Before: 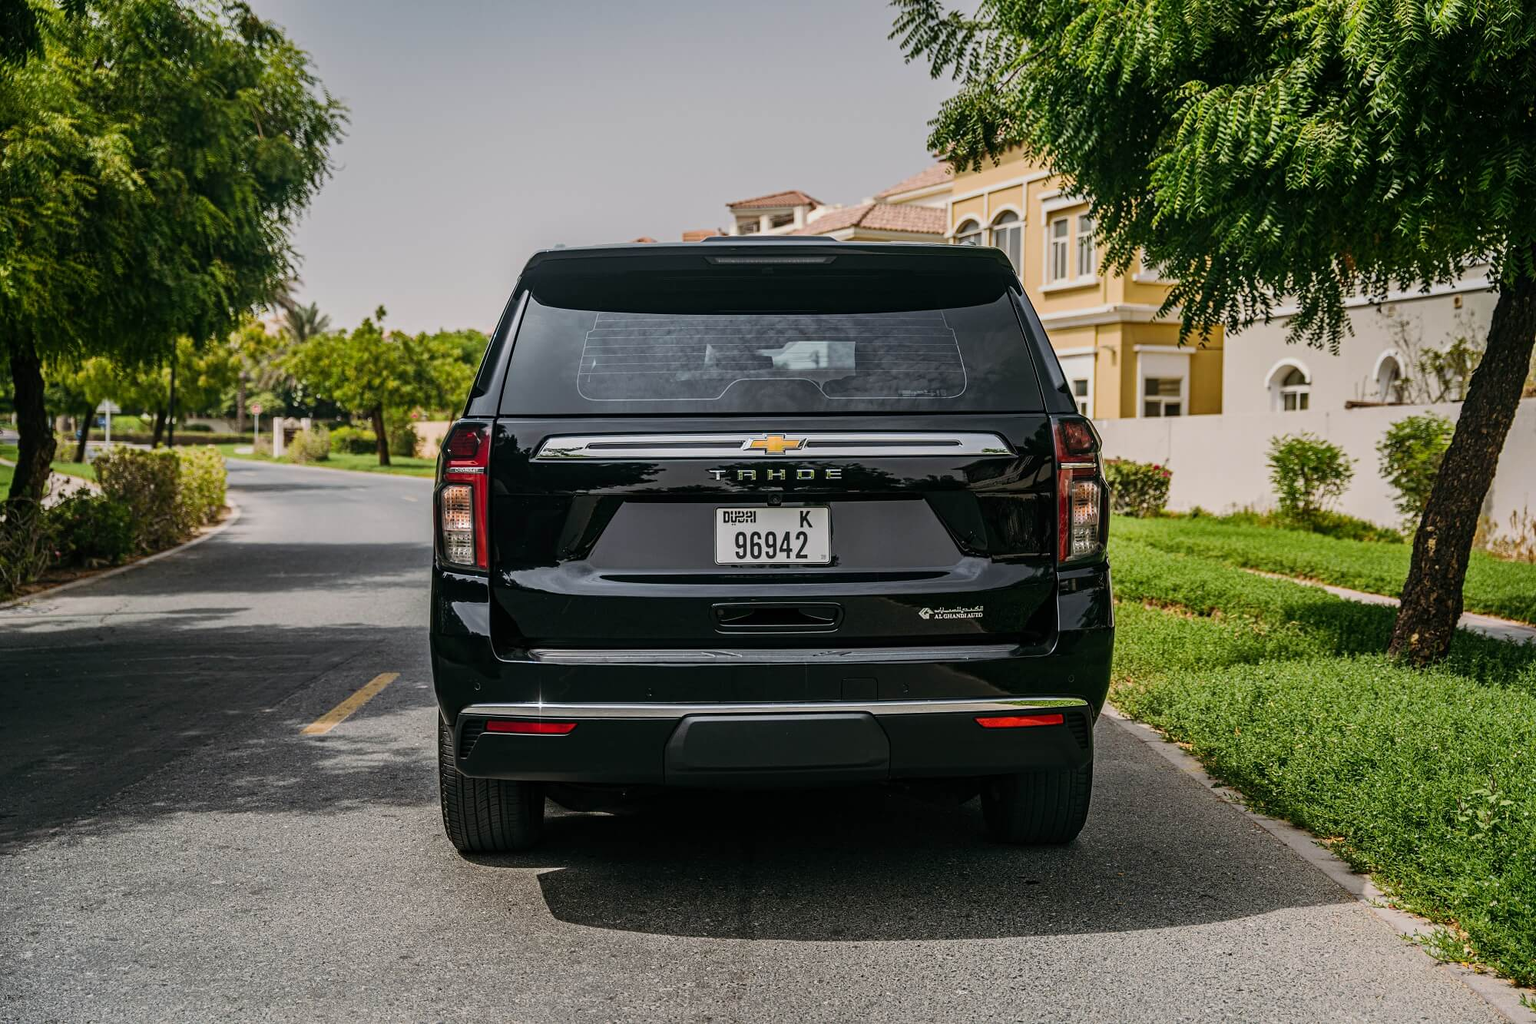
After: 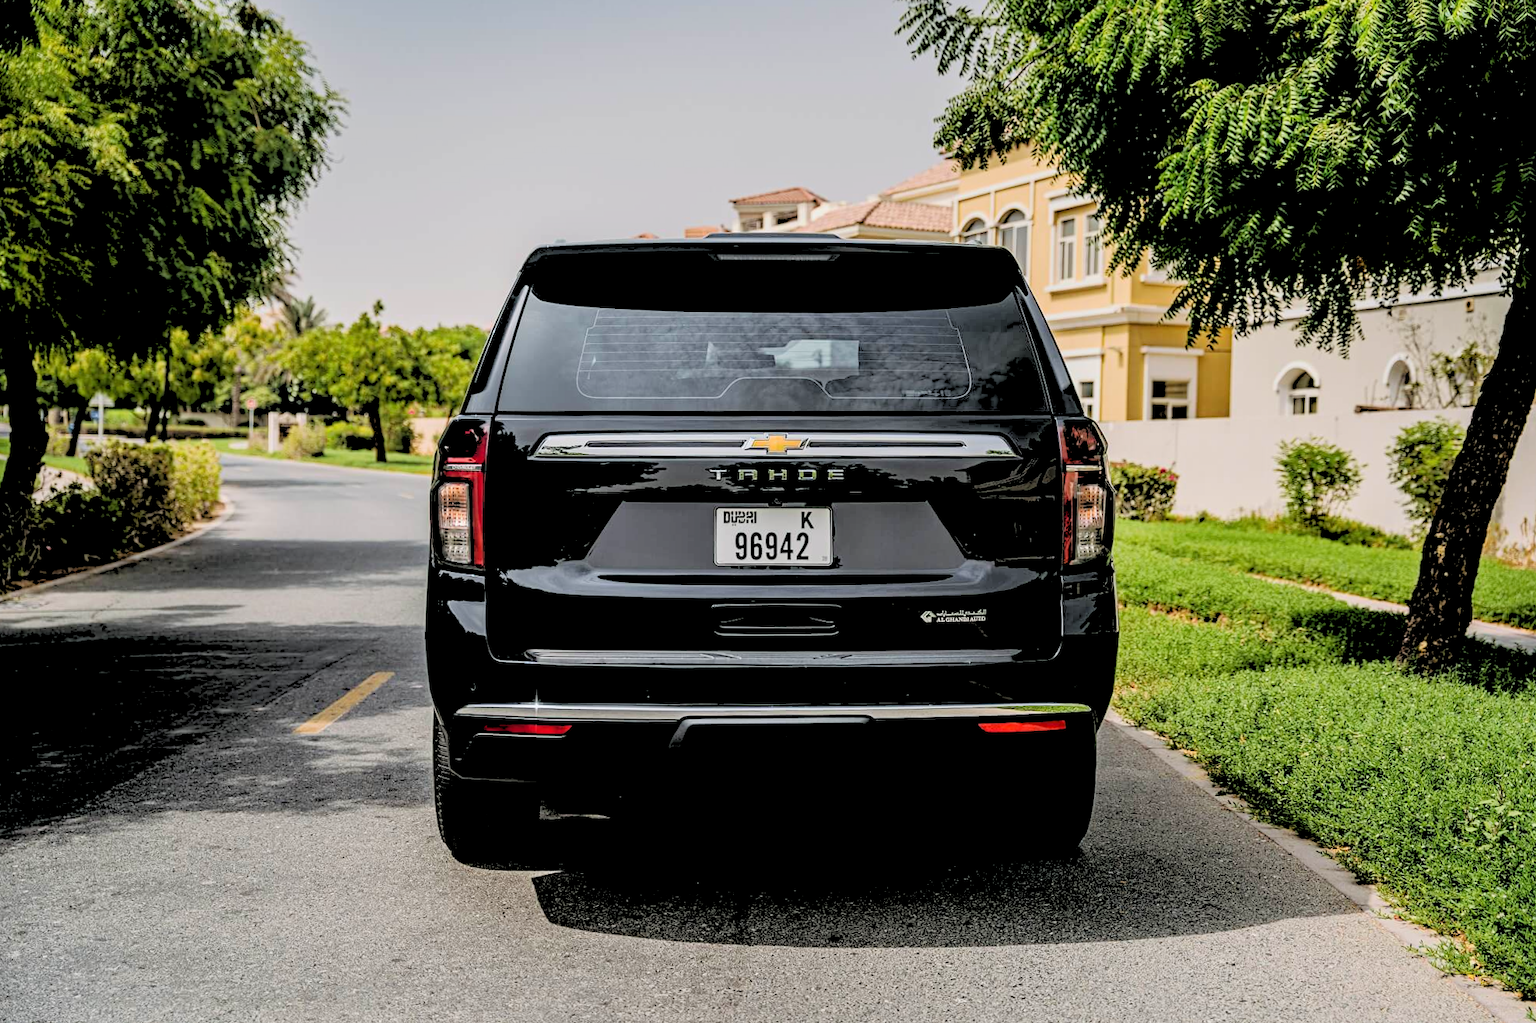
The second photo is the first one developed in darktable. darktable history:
crop and rotate: angle -0.5°
rgb levels: levels [[0.027, 0.429, 0.996], [0, 0.5, 1], [0, 0.5, 1]]
